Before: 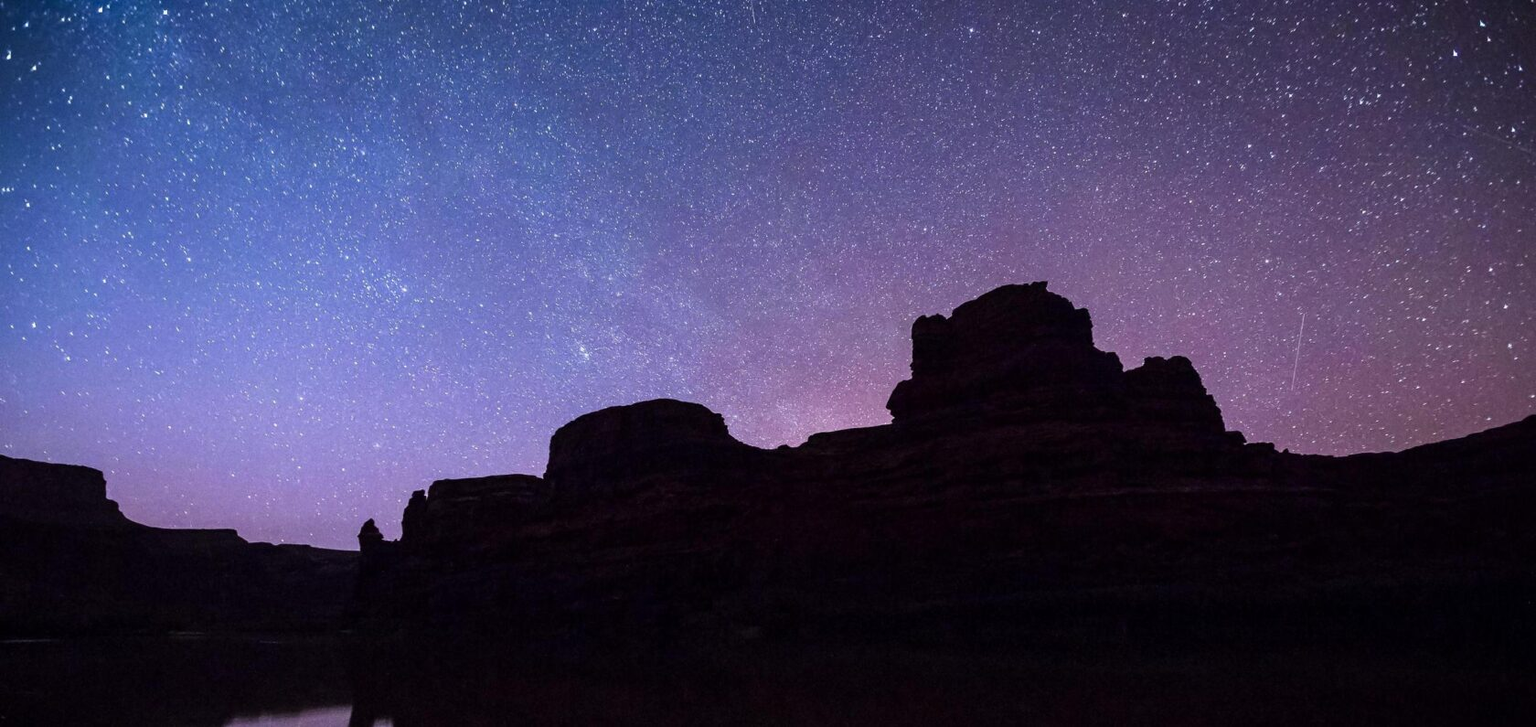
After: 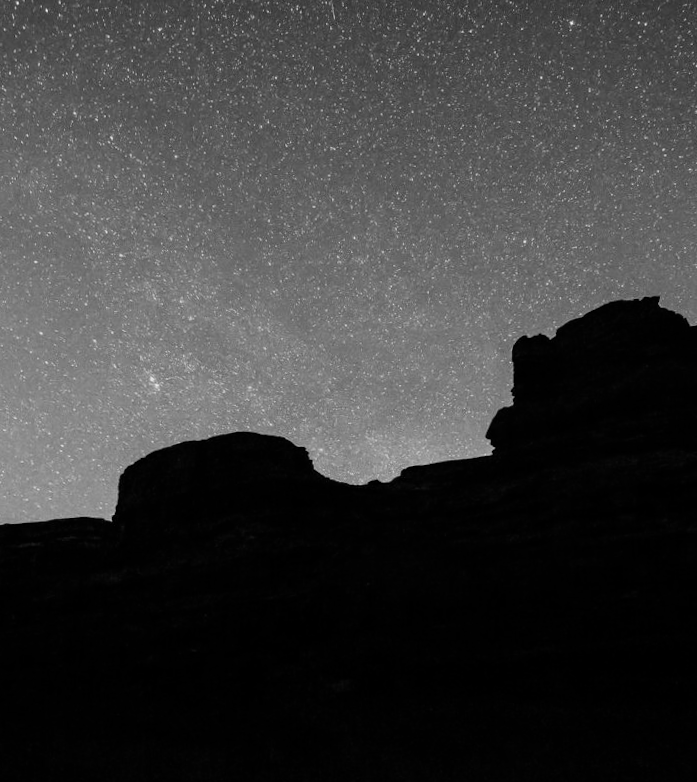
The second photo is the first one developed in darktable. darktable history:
rotate and perspective: rotation -1°, crop left 0.011, crop right 0.989, crop top 0.025, crop bottom 0.975
white balance: red 0.986, blue 1.01
crop: left 28.583%, right 29.231%
monochrome: on, module defaults
